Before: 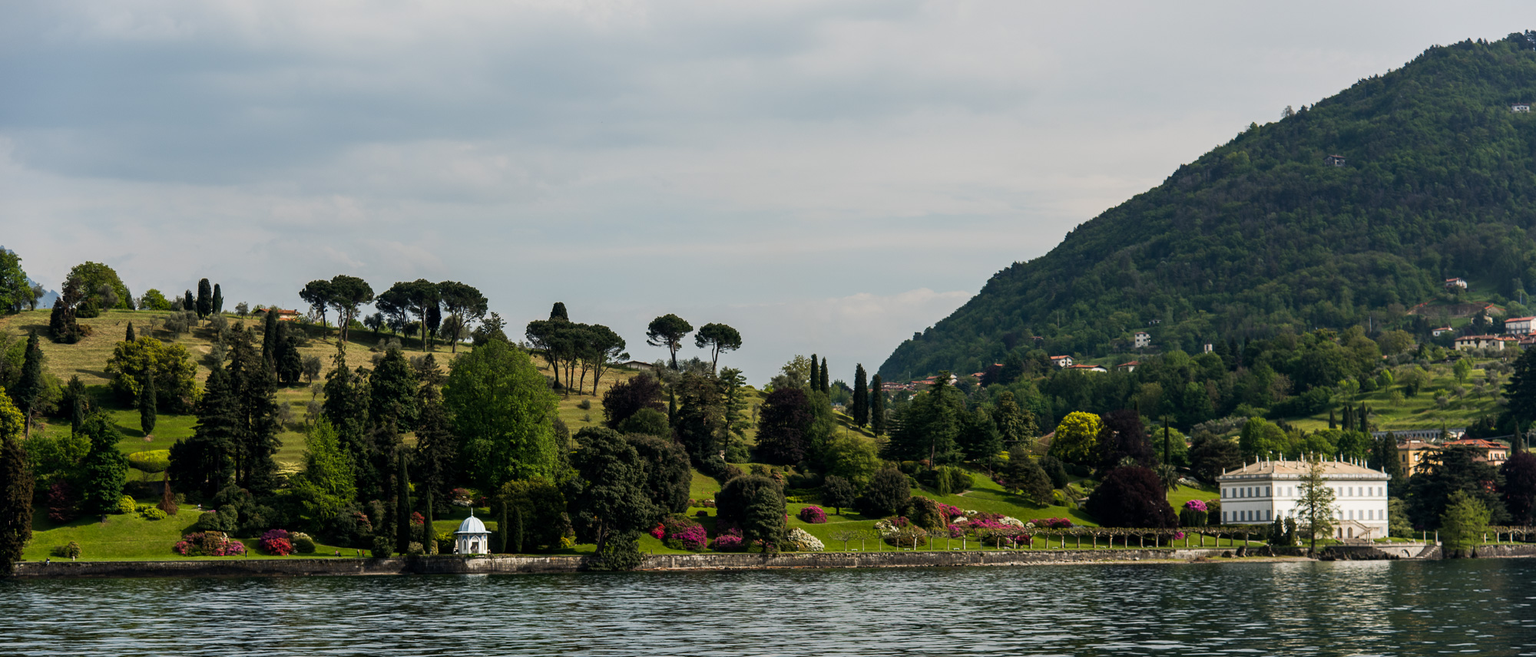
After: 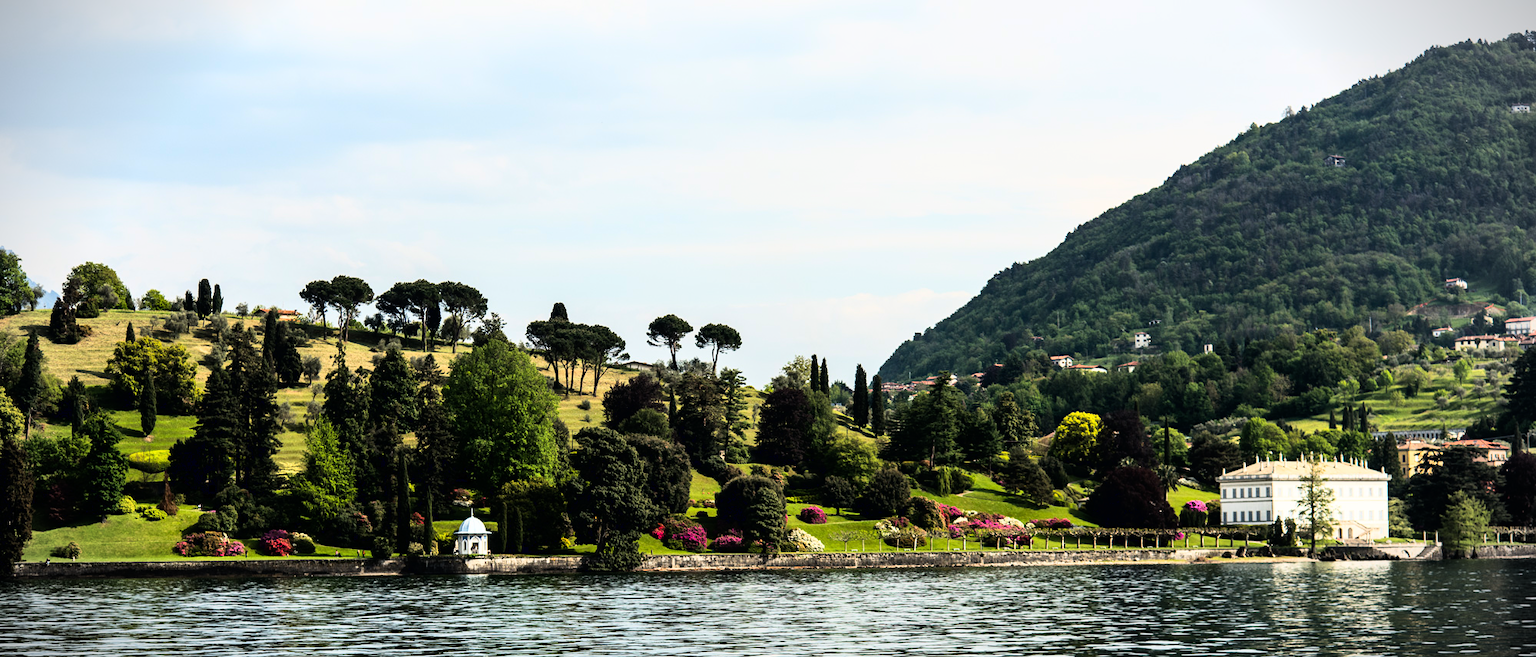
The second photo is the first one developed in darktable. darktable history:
base curve: curves: ch0 [(0, 0) (0.007, 0.004) (0.027, 0.03) (0.046, 0.07) (0.207, 0.54) (0.442, 0.872) (0.673, 0.972) (1, 1)]
vignetting: fall-off start 91.02%, fall-off radius 39.46%, brightness -0.513, saturation -0.507, width/height ratio 1.218, shape 1.3
